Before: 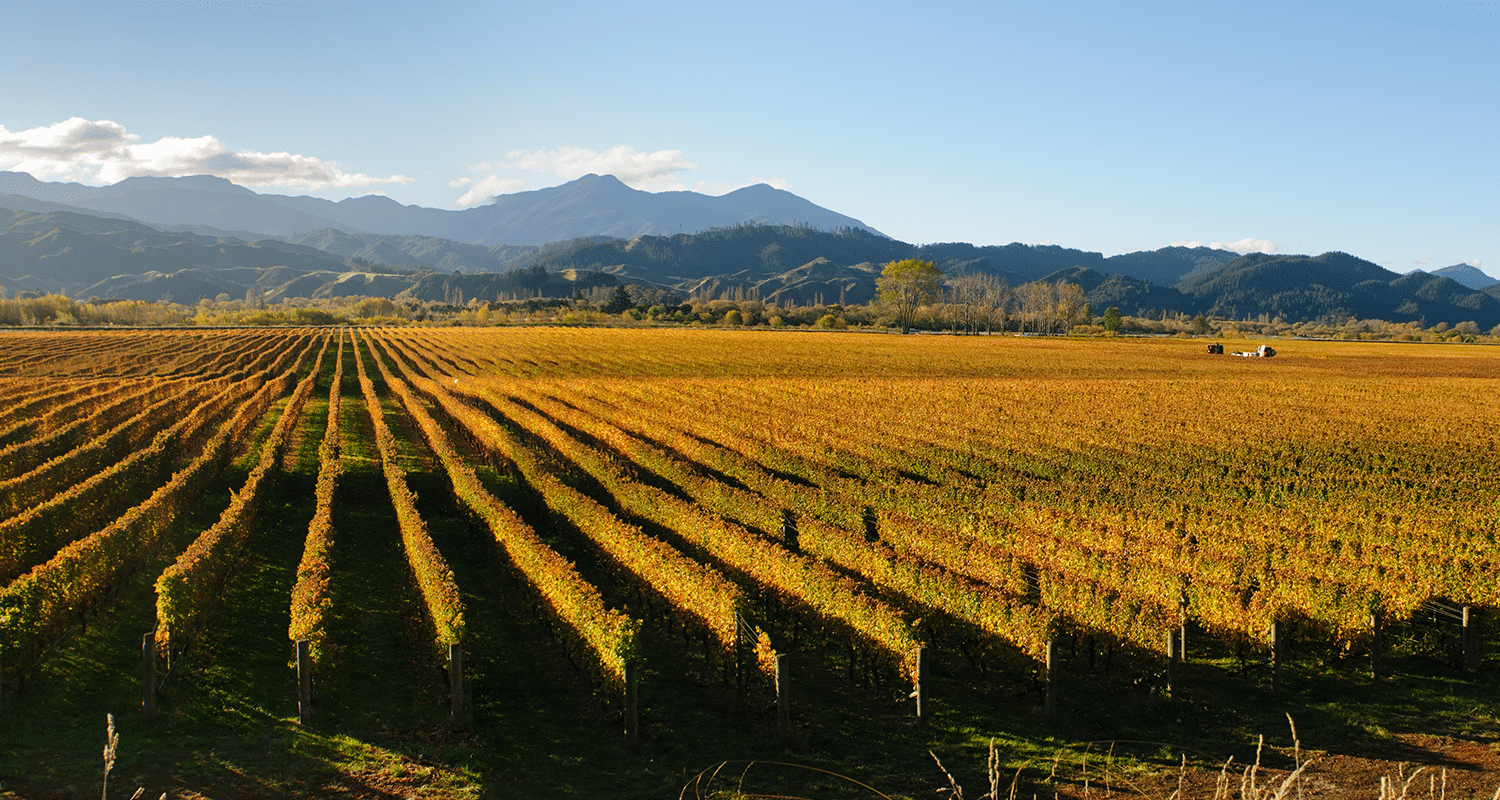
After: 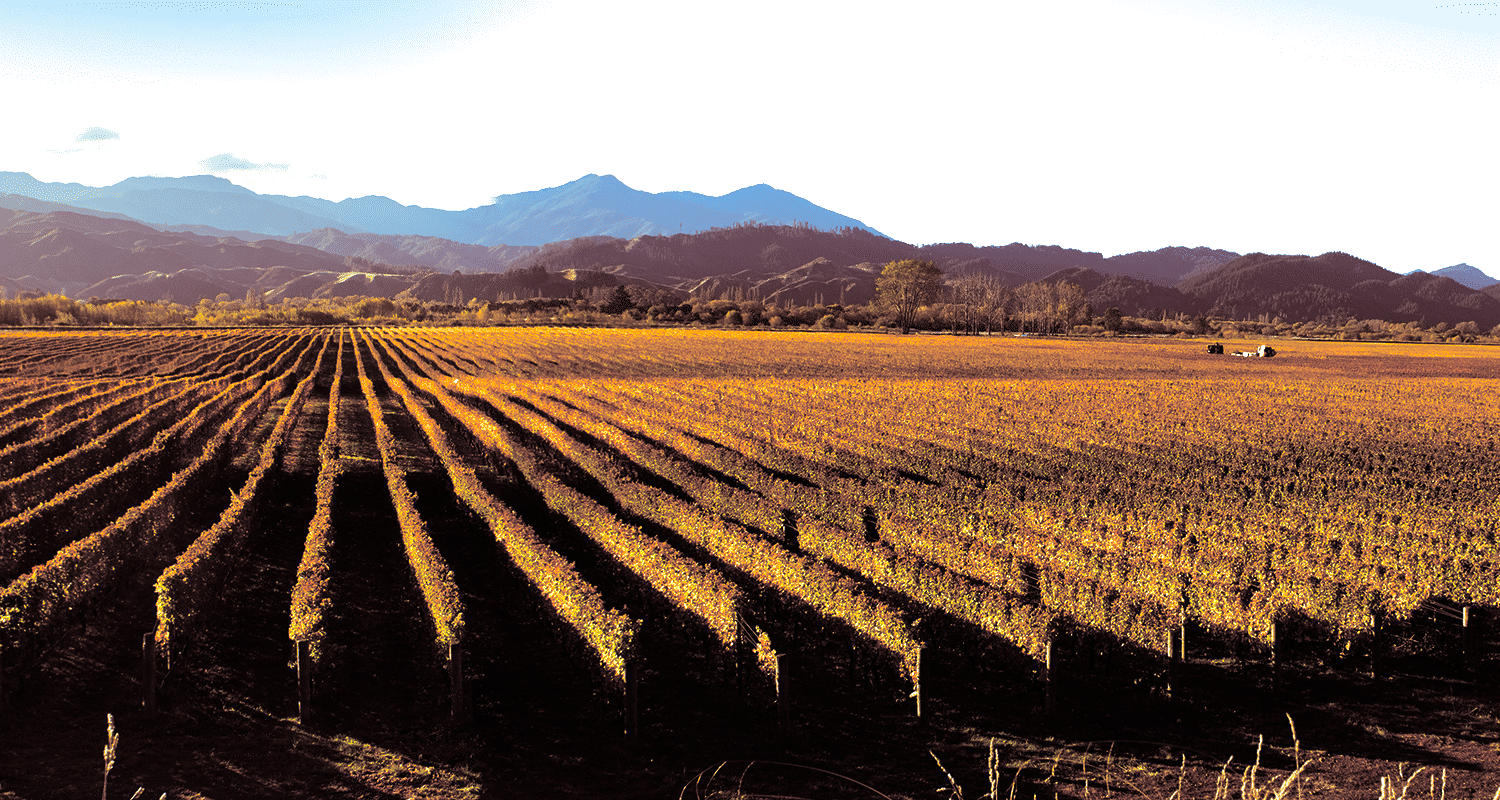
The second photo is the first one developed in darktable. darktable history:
exposure: black level correction 0.002, compensate highlight preservation false
color balance: lift [1, 1.001, 0.999, 1.001], gamma [1, 1.004, 1.007, 0.993], gain [1, 0.991, 0.987, 1.013], contrast 10%, output saturation 120%
split-toning: shadows › saturation 0.3, highlights › hue 180°, highlights › saturation 0.3, compress 0%
color balance rgb: perceptual saturation grading › mid-tones 6.33%, perceptual saturation grading › shadows 72.44%, perceptual brilliance grading › highlights 11.59%, contrast 5.05%
